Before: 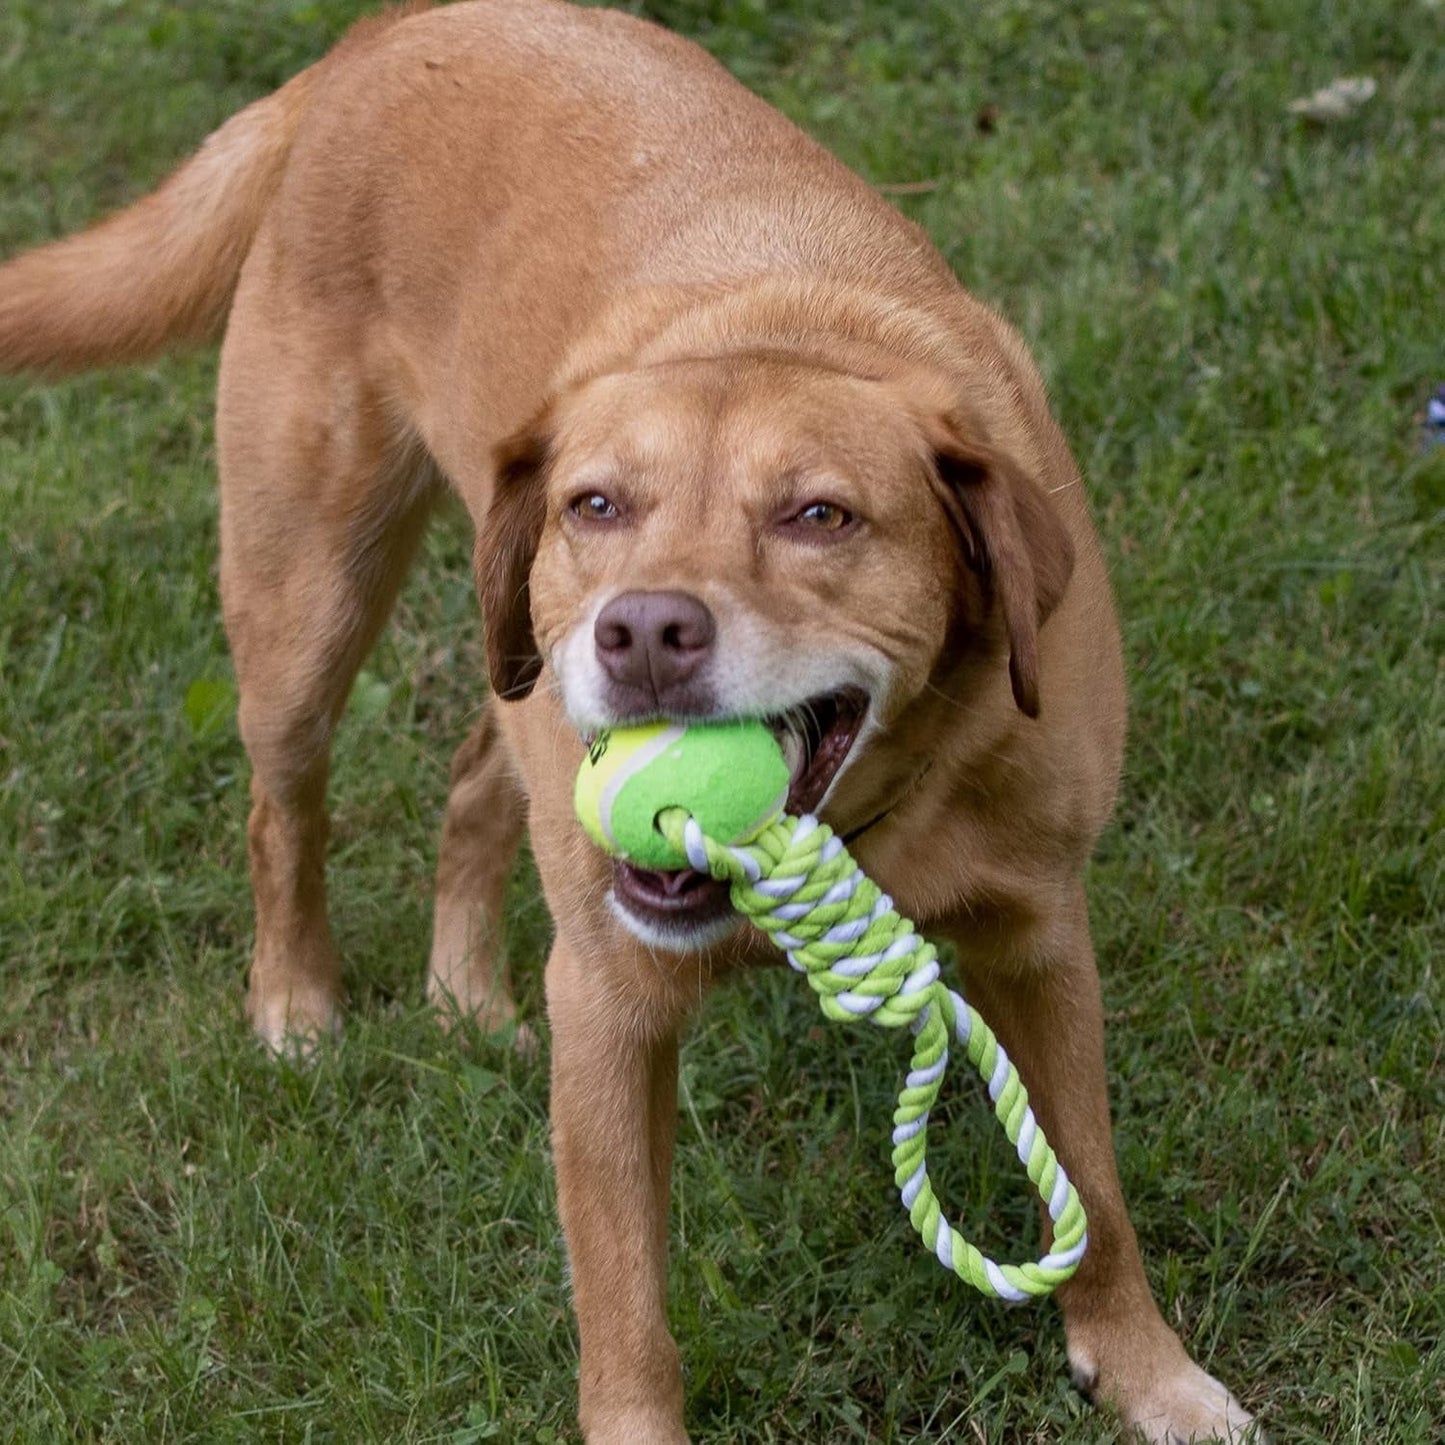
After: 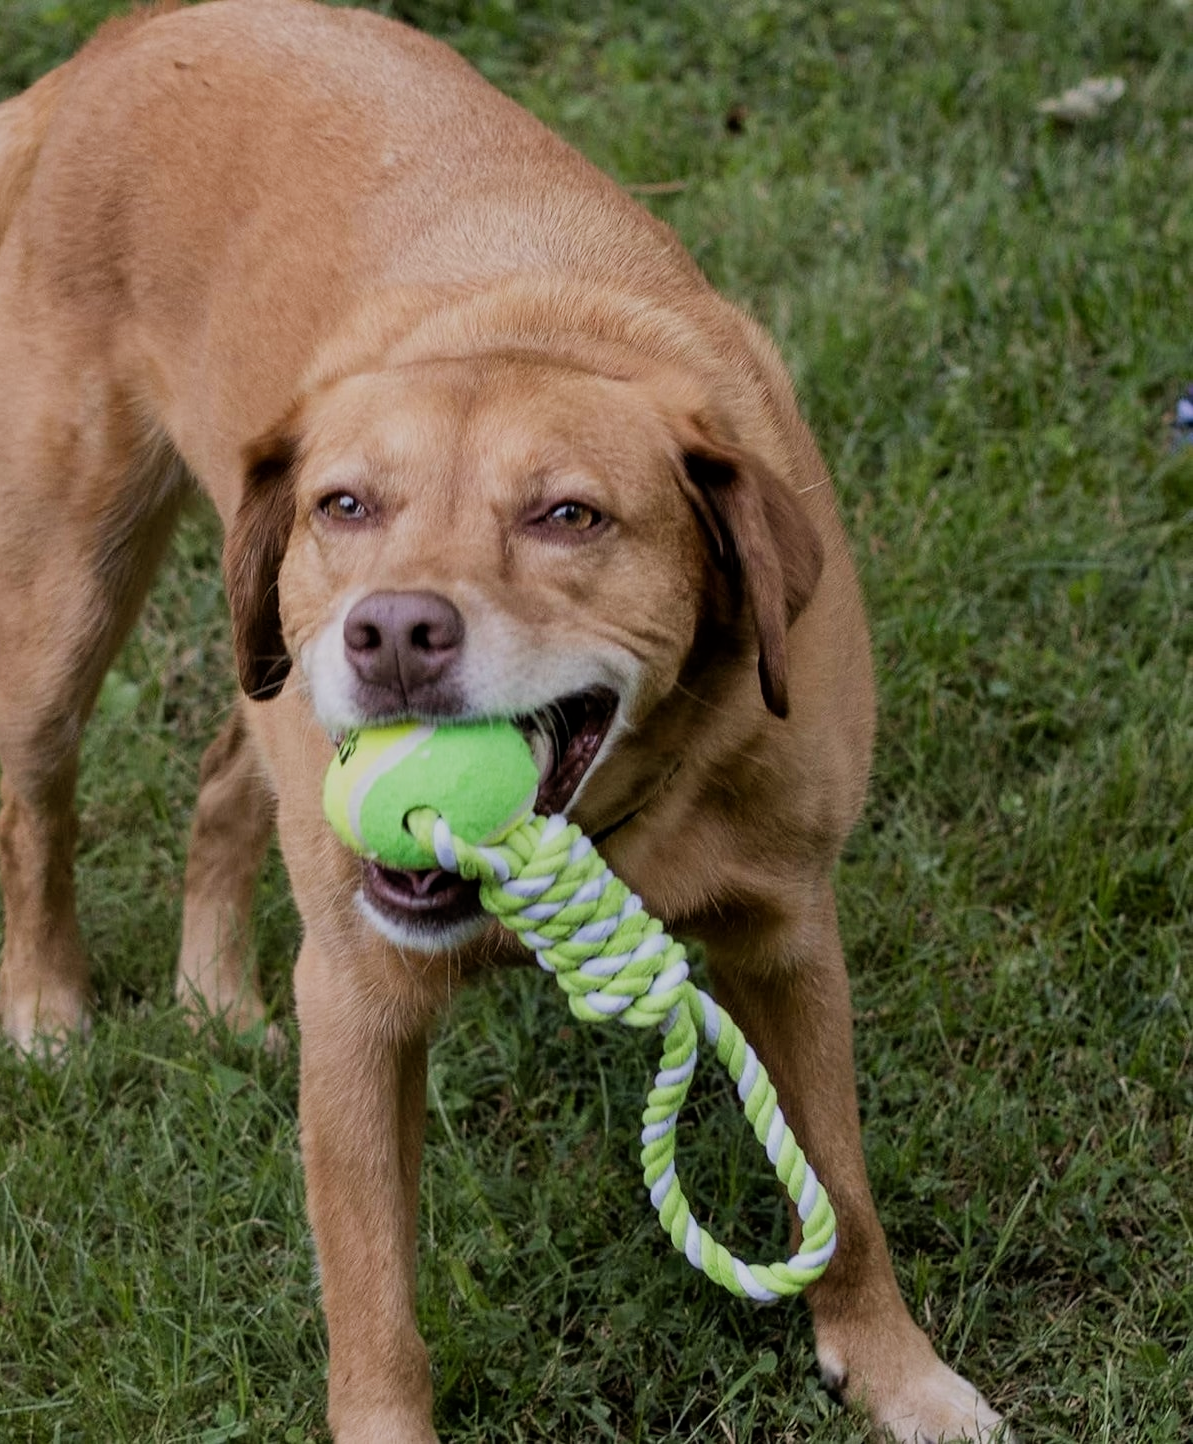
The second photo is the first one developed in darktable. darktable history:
filmic rgb: black relative exposure -7.65 EV, white relative exposure 4.56 EV, hardness 3.61, contrast 1.051
crop: left 17.371%, bottom 0.041%
